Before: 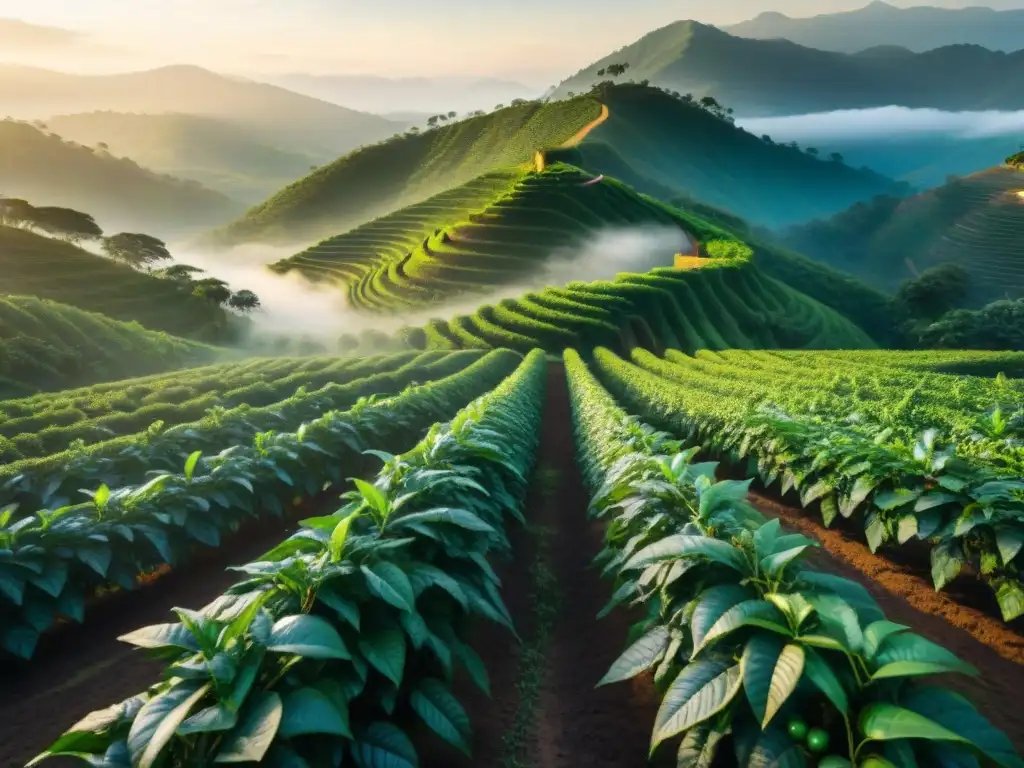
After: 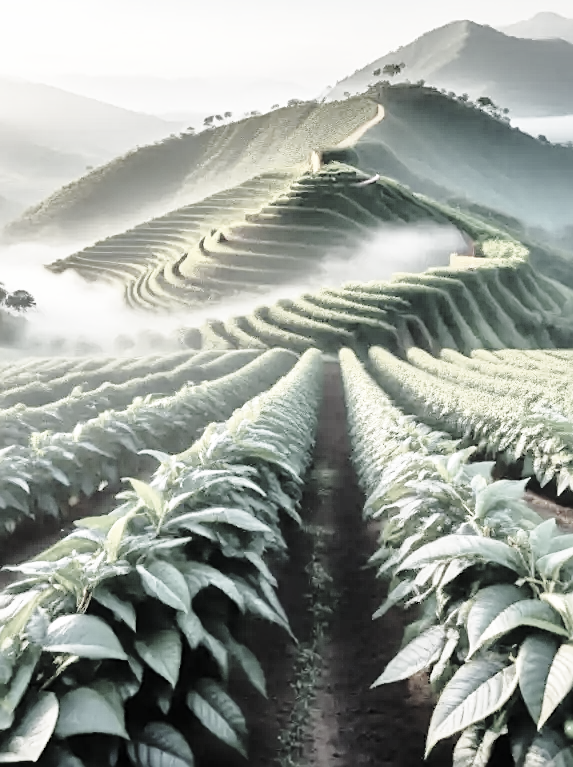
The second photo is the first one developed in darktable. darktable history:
color correction: highlights b* 0.036, saturation 0.172
base curve: curves: ch0 [(0, 0) (0.028, 0.03) (0.105, 0.232) (0.387, 0.748) (0.754, 0.968) (1, 1)], preserve colors none
sharpen: on, module defaults
crop: left 21.946%, right 22.004%, bottom 0.006%
tone equalizer: -7 EV 0.144 EV, -6 EV 0.582 EV, -5 EV 1.15 EV, -4 EV 1.36 EV, -3 EV 1.16 EV, -2 EV 0.6 EV, -1 EV 0.153 EV
